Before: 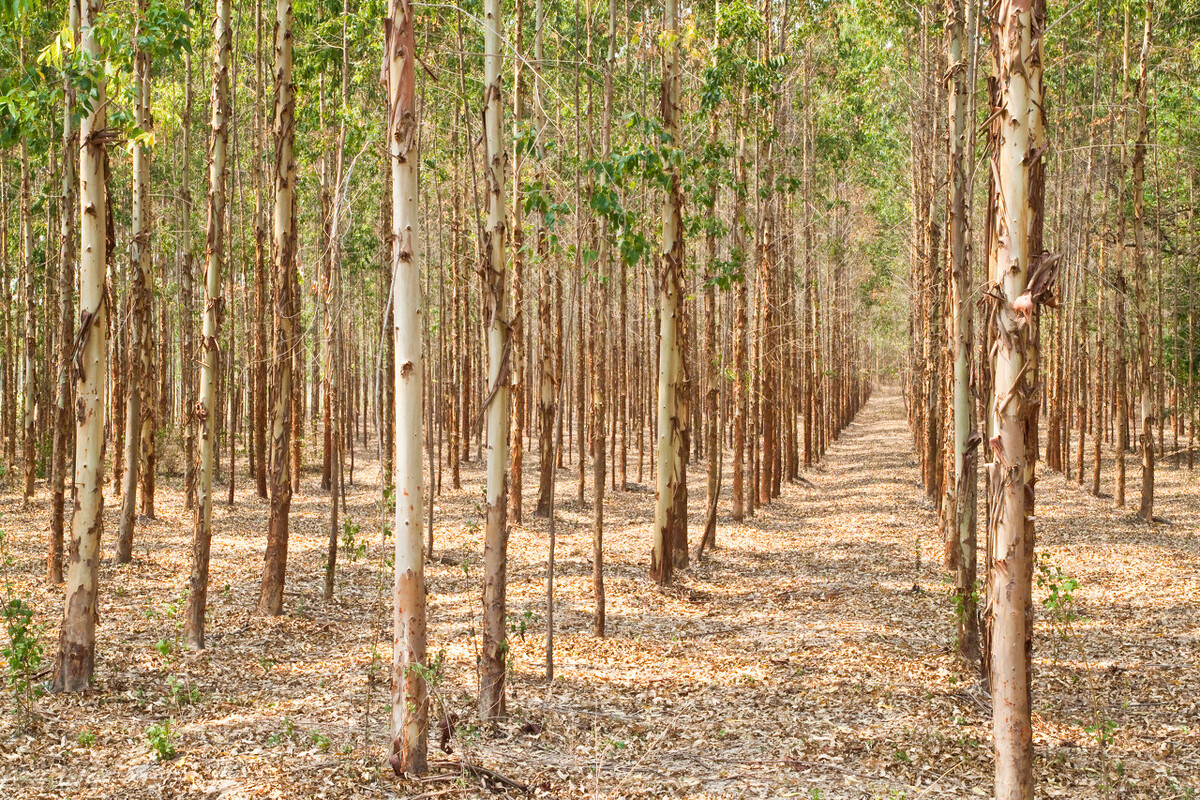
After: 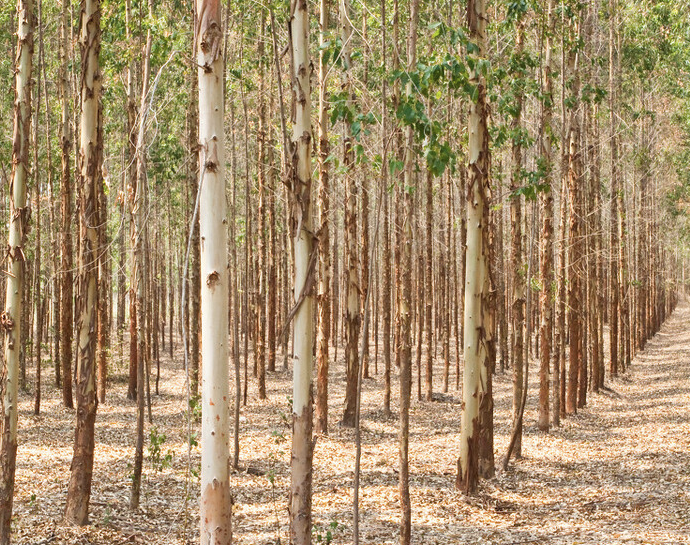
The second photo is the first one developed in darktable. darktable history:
crop: left 16.222%, top 11.288%, right 26.225%, bottom 20.497%
contrast brightness saturation: saturation -0.156
